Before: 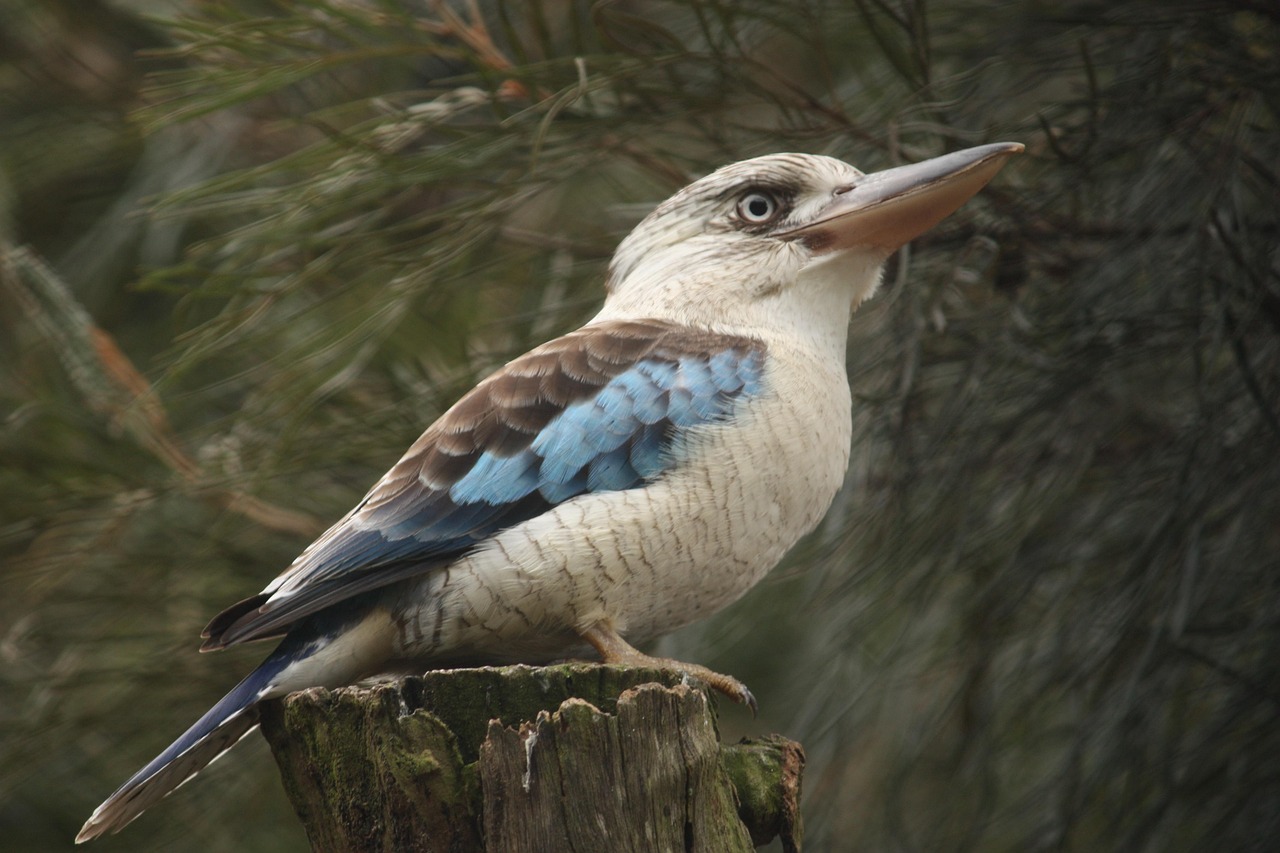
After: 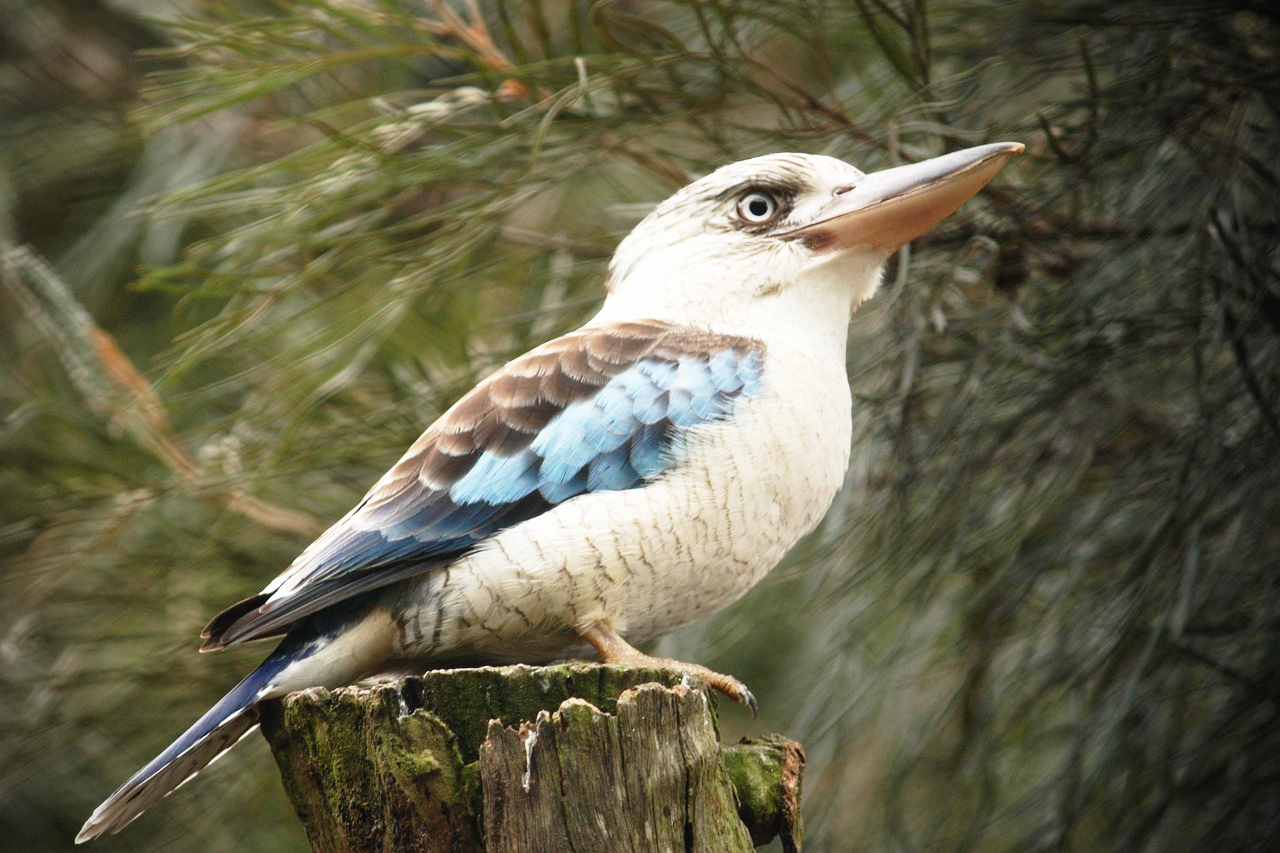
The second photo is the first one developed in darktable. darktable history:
base curve: curves: ch0 [(0, 0) (0.012, 0.01) (0.073, 0.168) (0.31, 0.711) (0.645, 0.957) (1, 1)], preserve colors none
vignetting: on, module defaults
